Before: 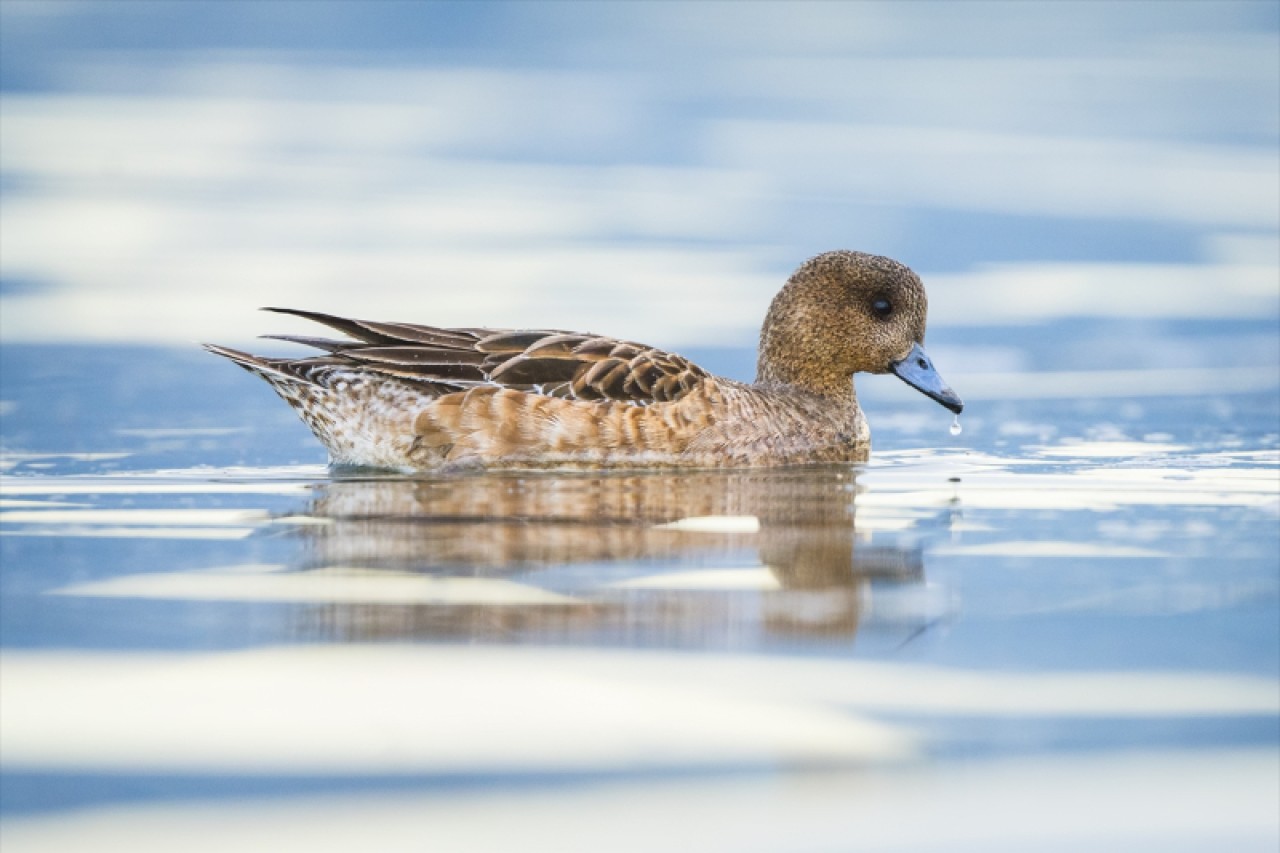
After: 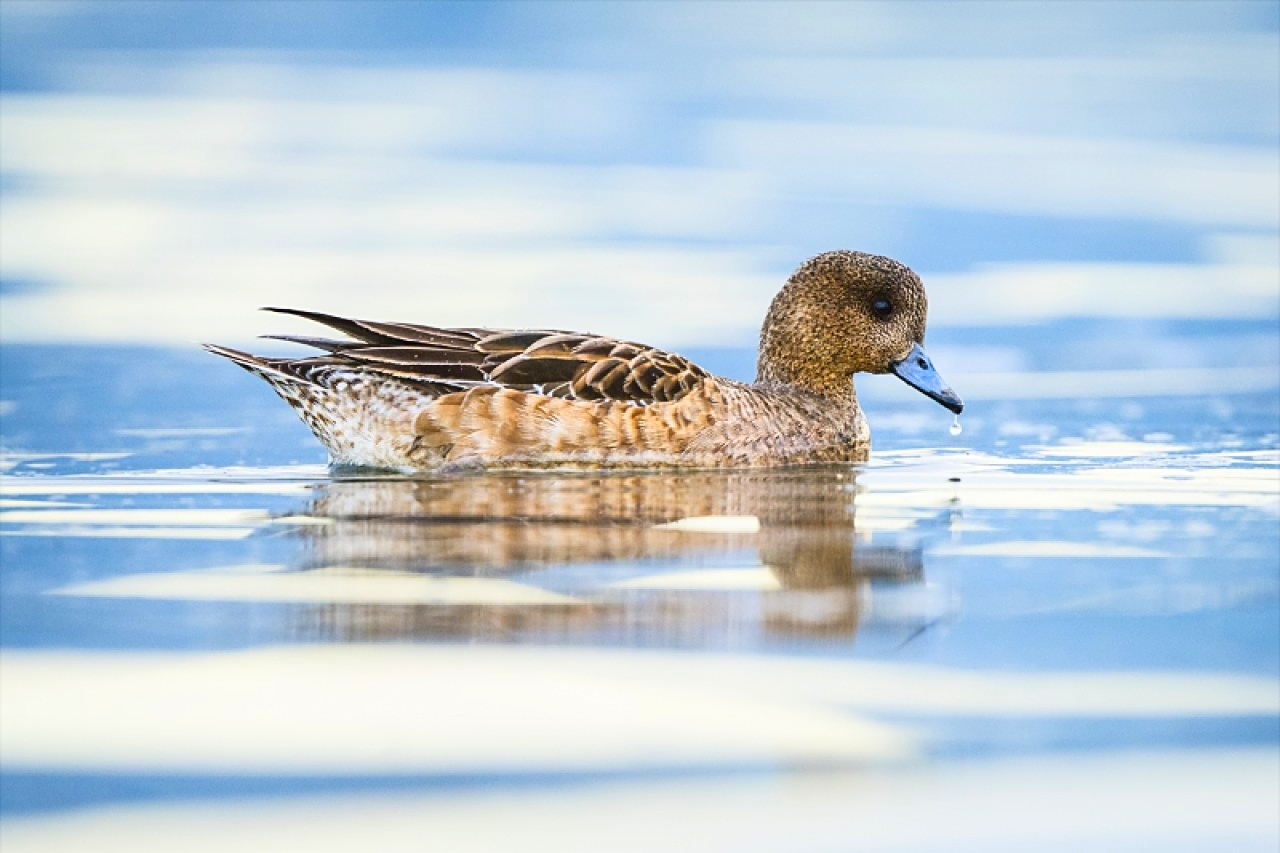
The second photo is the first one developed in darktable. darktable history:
contrast brightness saturation: contrast 0.18, saturation 0.3
sharpen: on, module defaults
